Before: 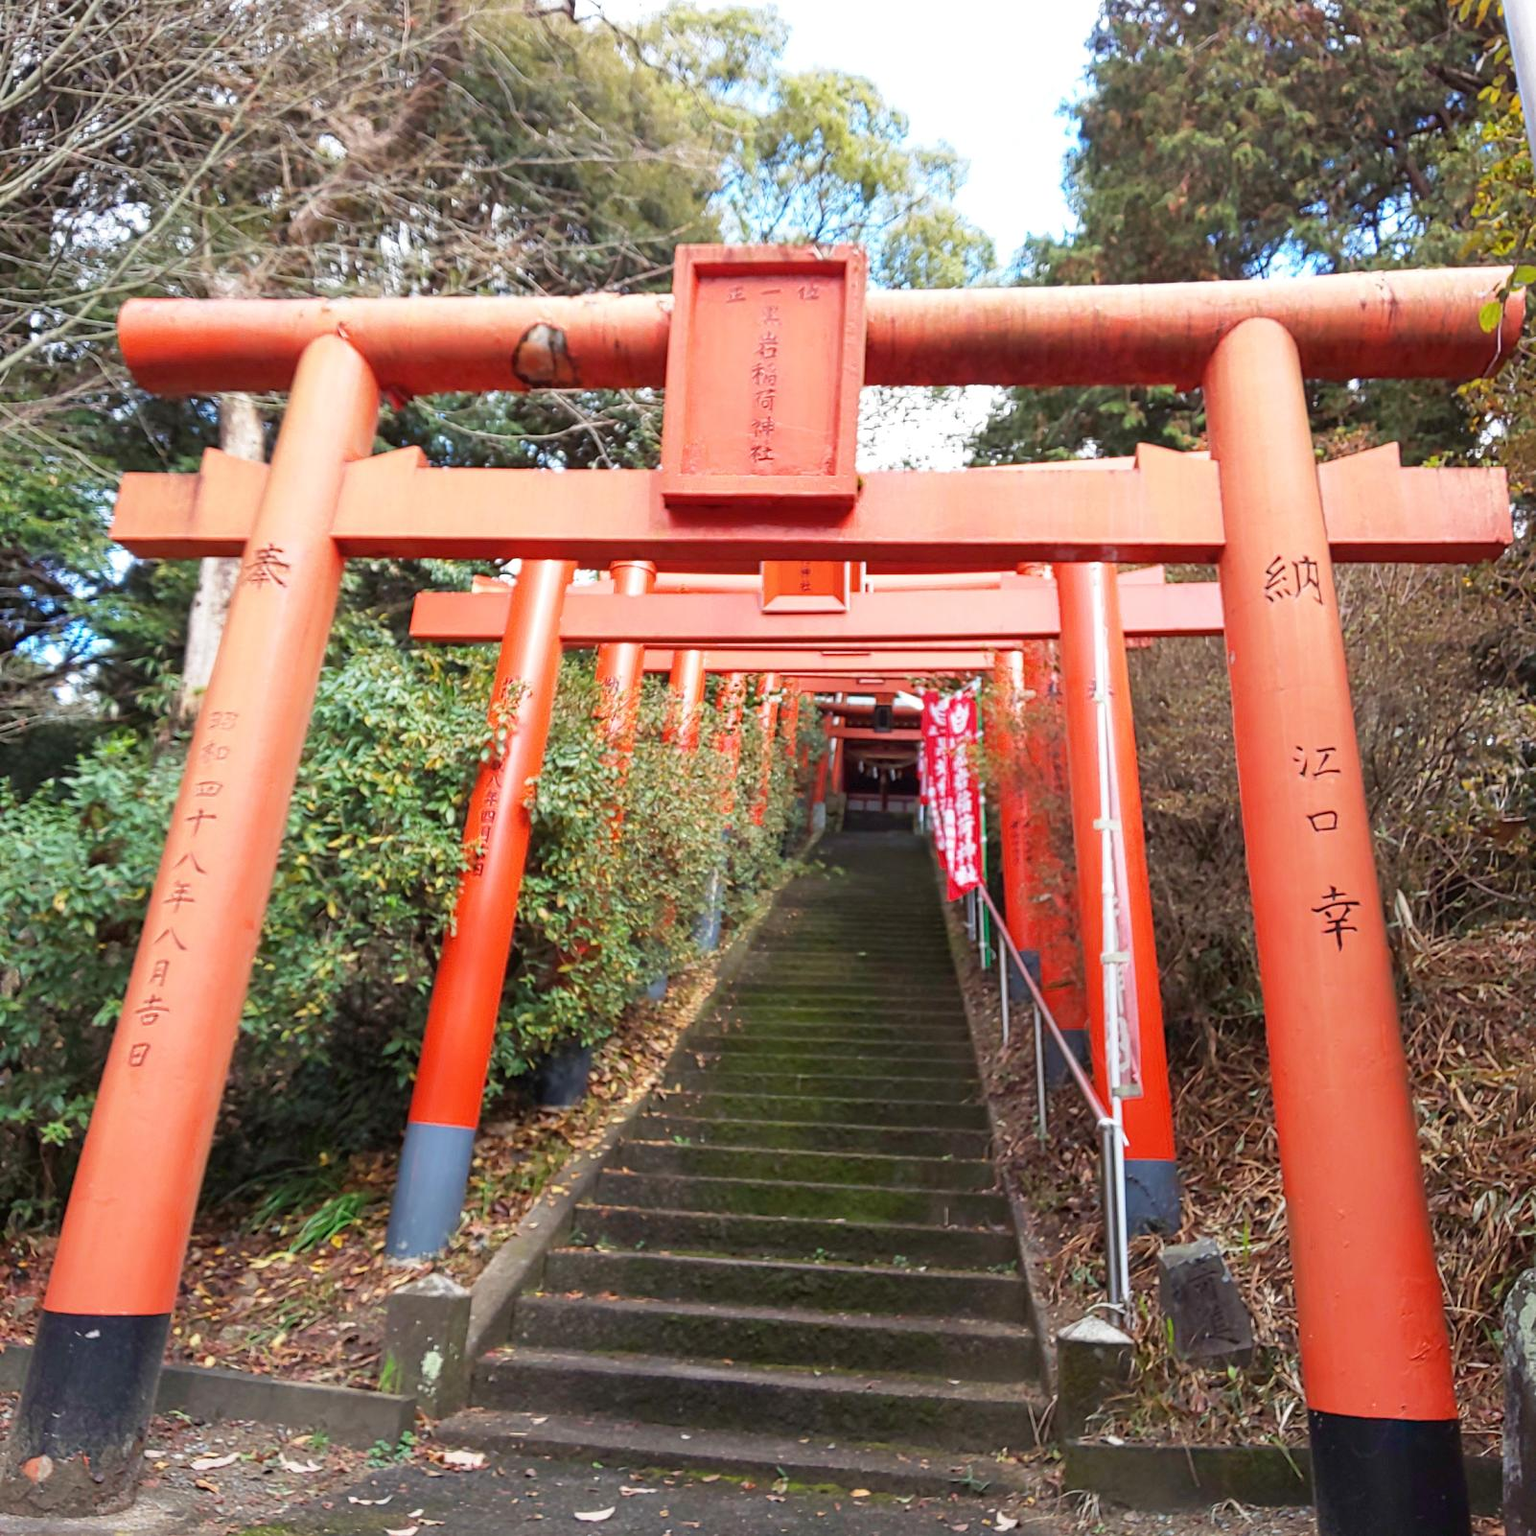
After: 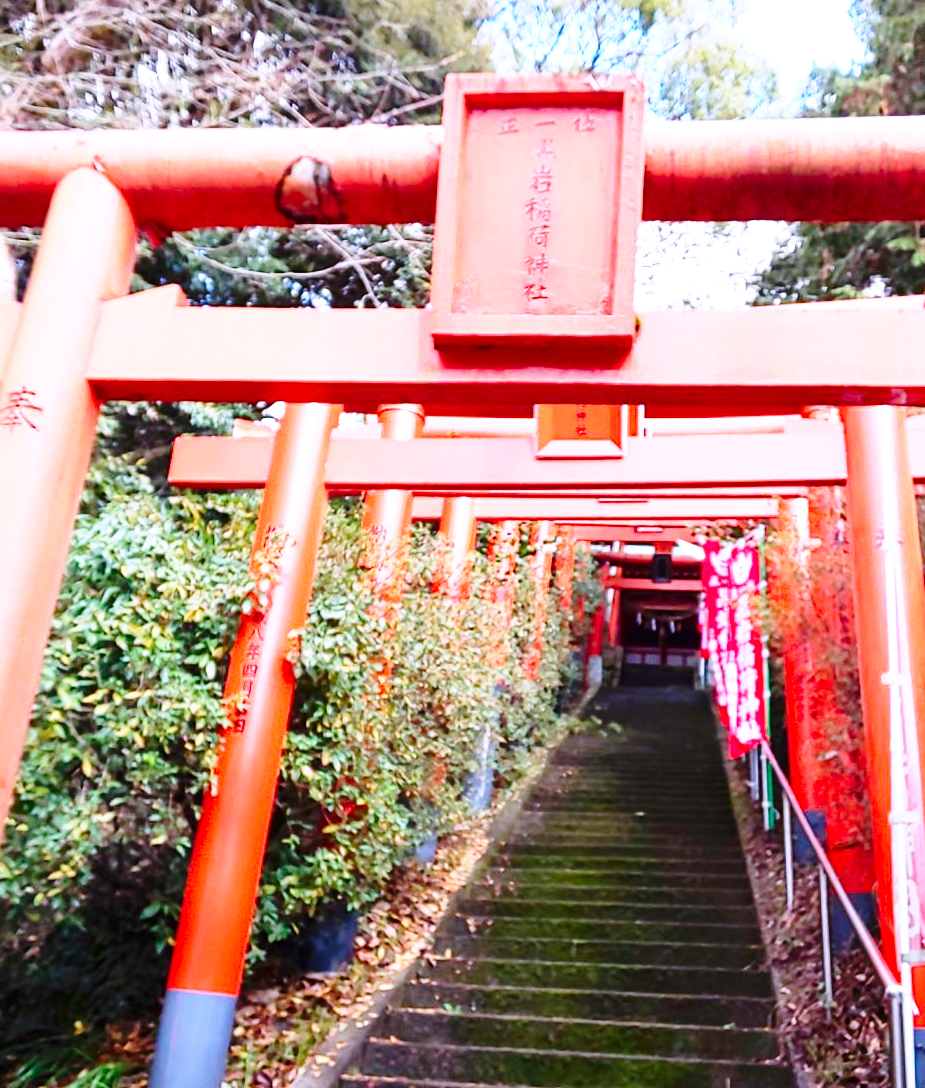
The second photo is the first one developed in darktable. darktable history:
base curve: curves: ch0 [(0, 0) (0.036, 0.037) (0.121, 0.228) (0.46, 0.76) (0.859, 0.983) (1, 1)], preserve colors none
crop: left 16.185%, top 11.316%, right 26.038%, bottom 20.722%
color calibration: illuminant custom, x 0.367, y 0.392, temperature 4435.44 K
contrast brightness saturation: contrast 0.13, brightness -0.049, saturation 0.15
